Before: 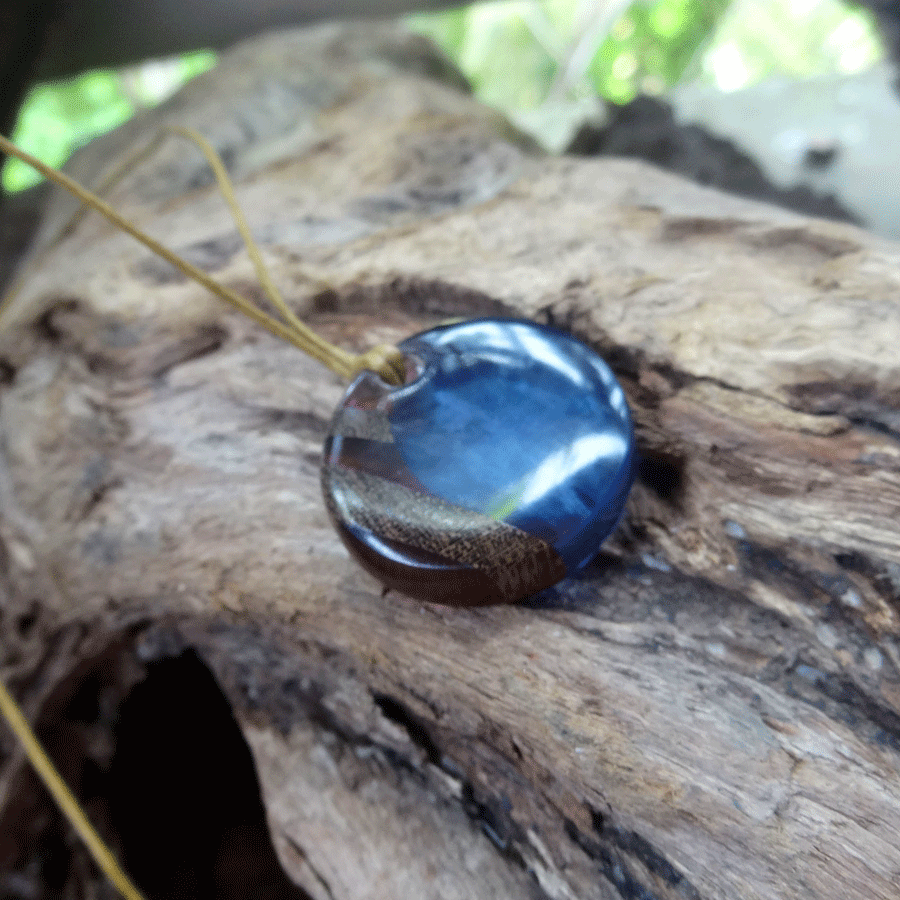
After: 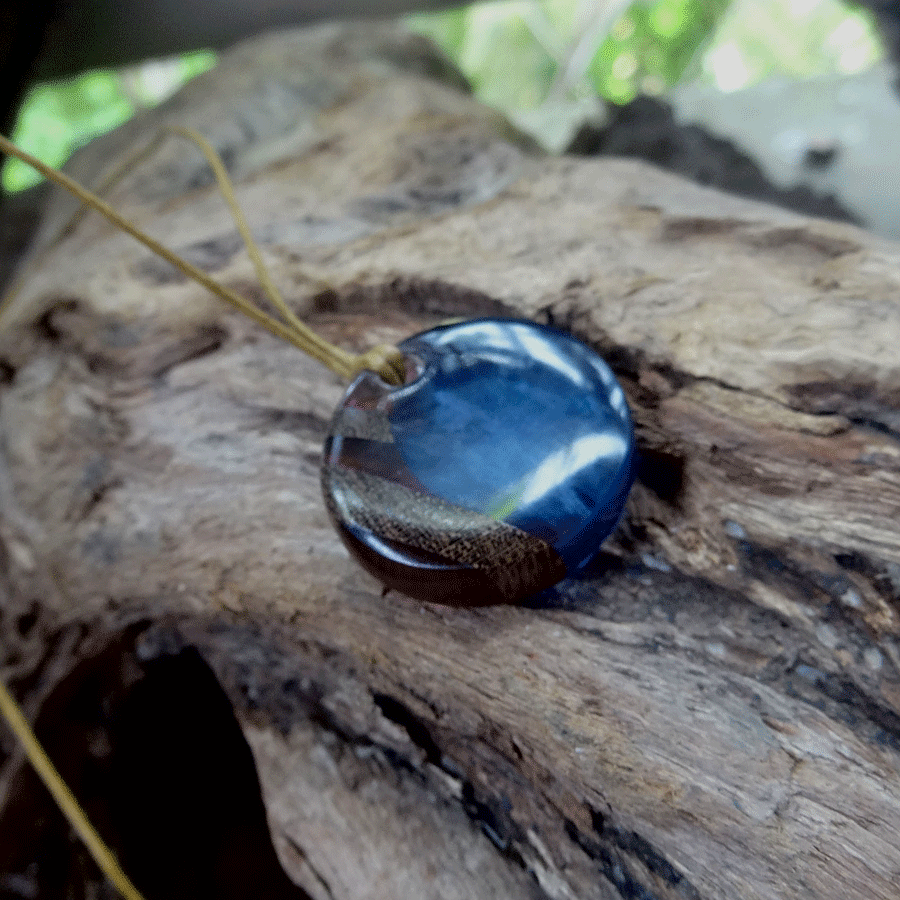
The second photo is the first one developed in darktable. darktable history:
exposure: black level correction 0.011, exposure -0.482 EV, compensate highlight preservation false
shadows and highlights: radius 332.44, shadows 53.82, highlights -98.54, compress 94.56%, highlights color adjustment 55.38%, soften with gaussian
sharpen: radius 2.489, amount 0.335
